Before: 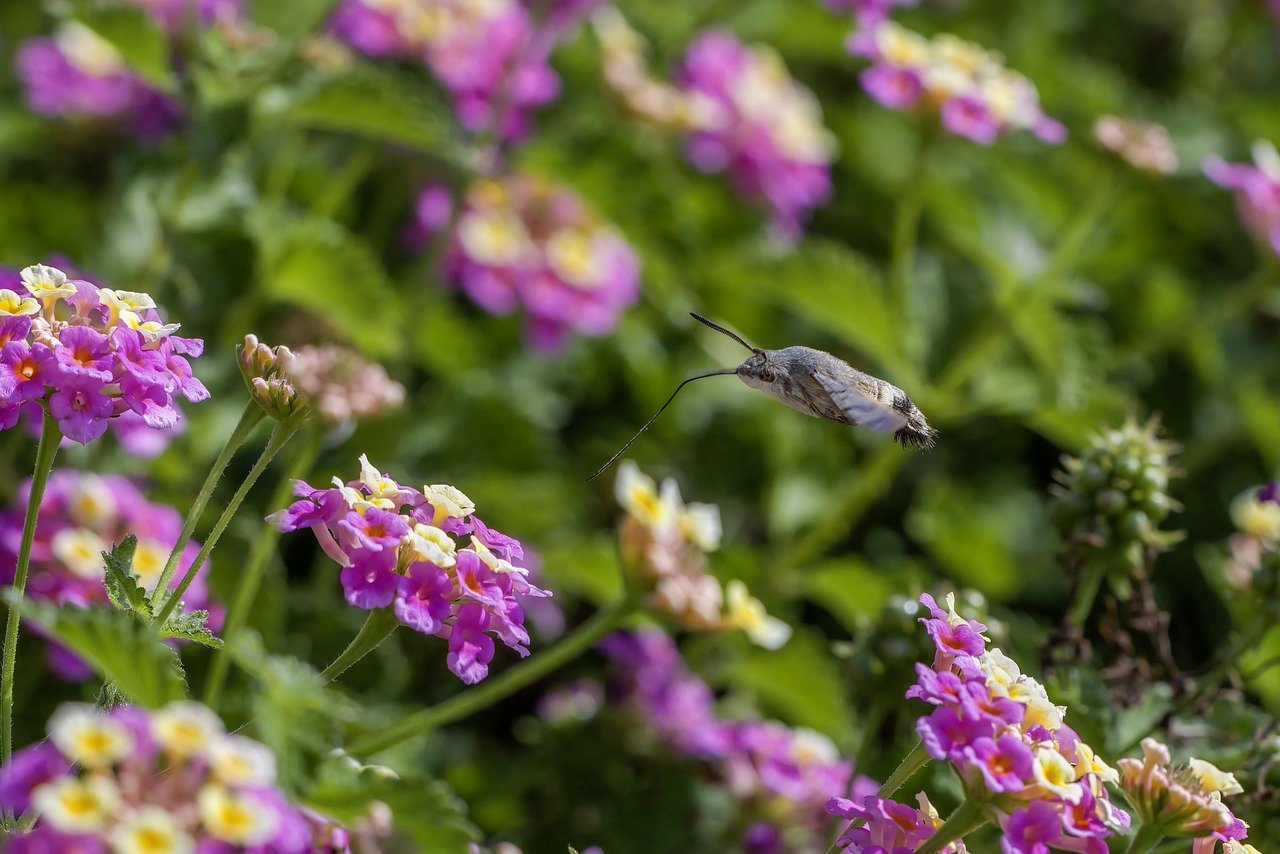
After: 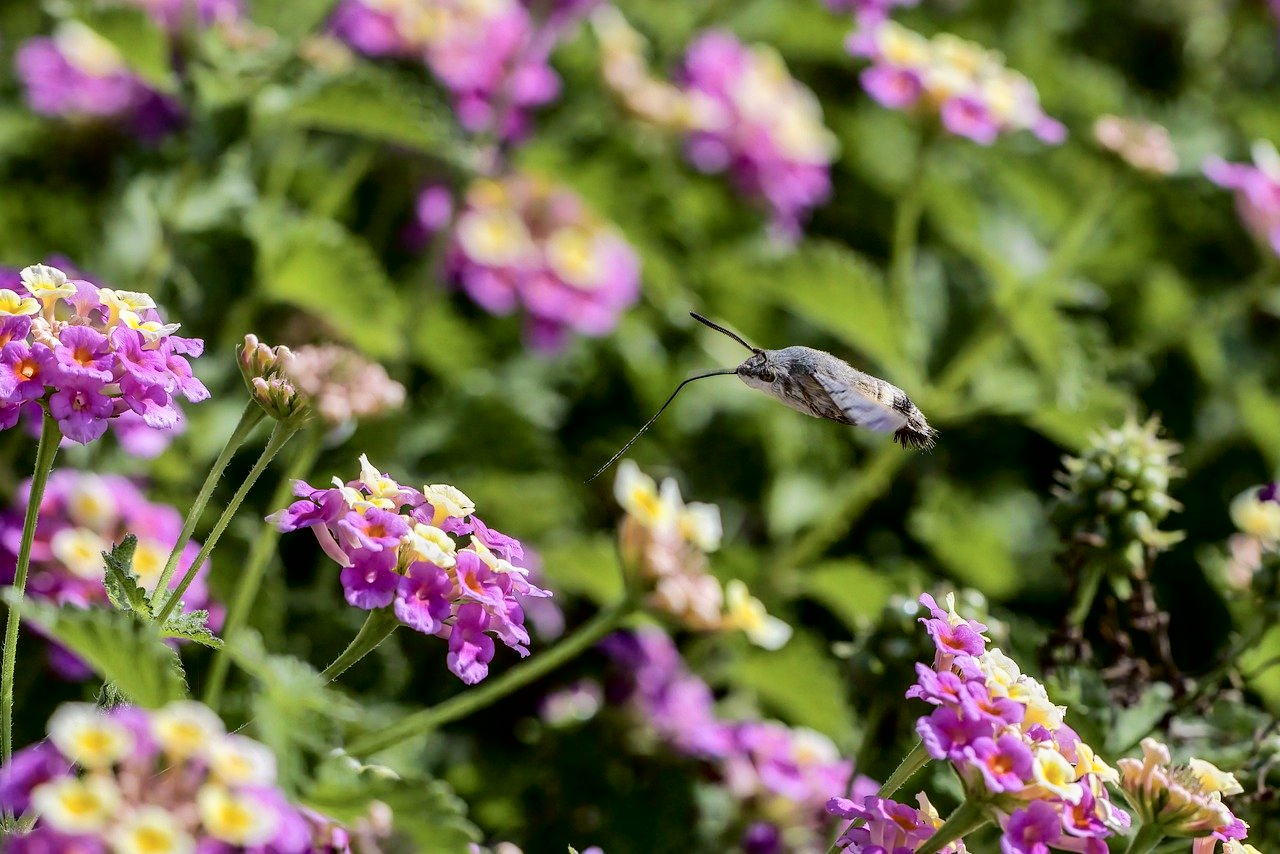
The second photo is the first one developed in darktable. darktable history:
tone curve: curves: ch0 [(0, 0) (0.003, 0) (0.011, 0.001) (0.025, 0.003) (0.044, 0.005) (0.069, 0.012) (0.1, 0.023) (0.136, 0.039) (0.177, 0.088) (0.224, 0.15) (0.277, 0.24) (0.335, 0.337) (0.399, 0.437) (0.468, 0.535) (0.543, 0.629) (0.623, 0.71) (0.709, 0.782) (0.801, 0.856) (0.898, 0.94) (1, 1)], color space Lab, independent channels, preserve colors none
shadows and highlights: shadows 59.4, highlights -60.43, soften with gaussian
